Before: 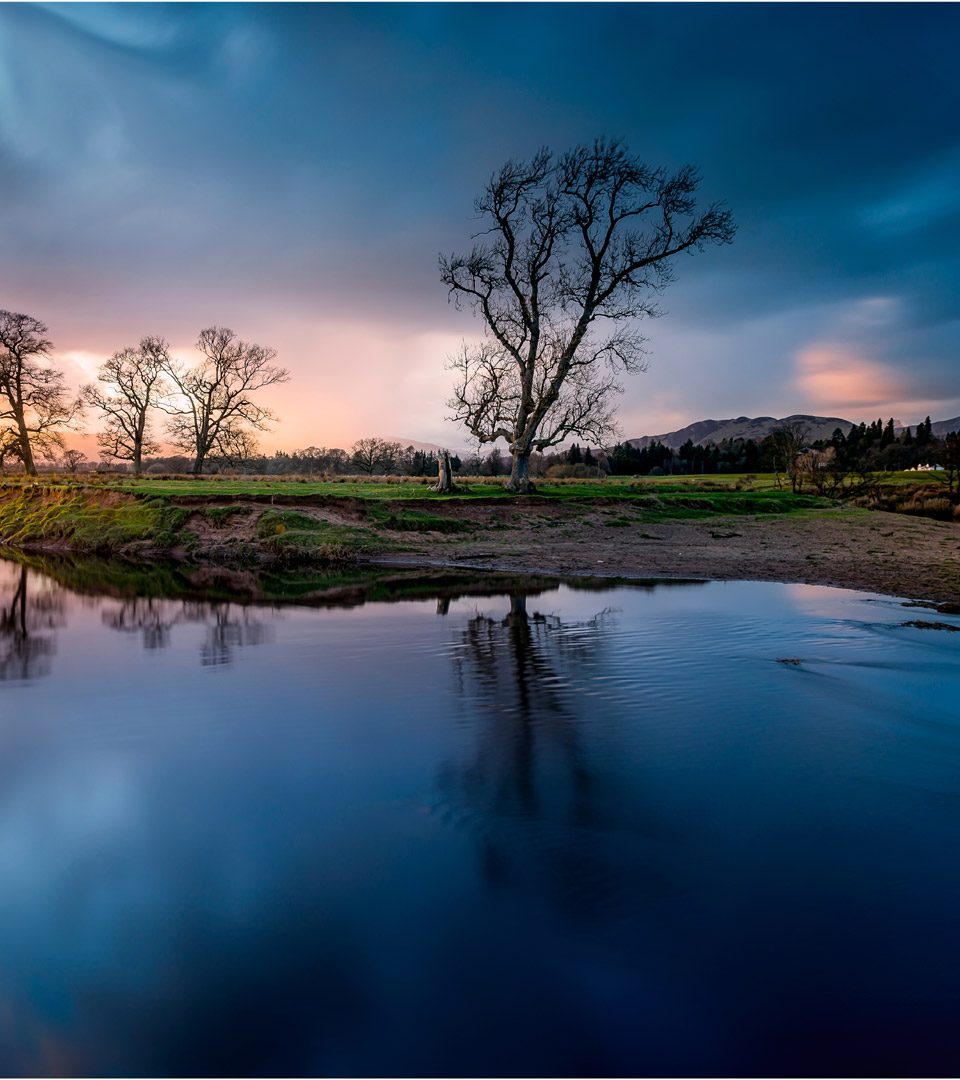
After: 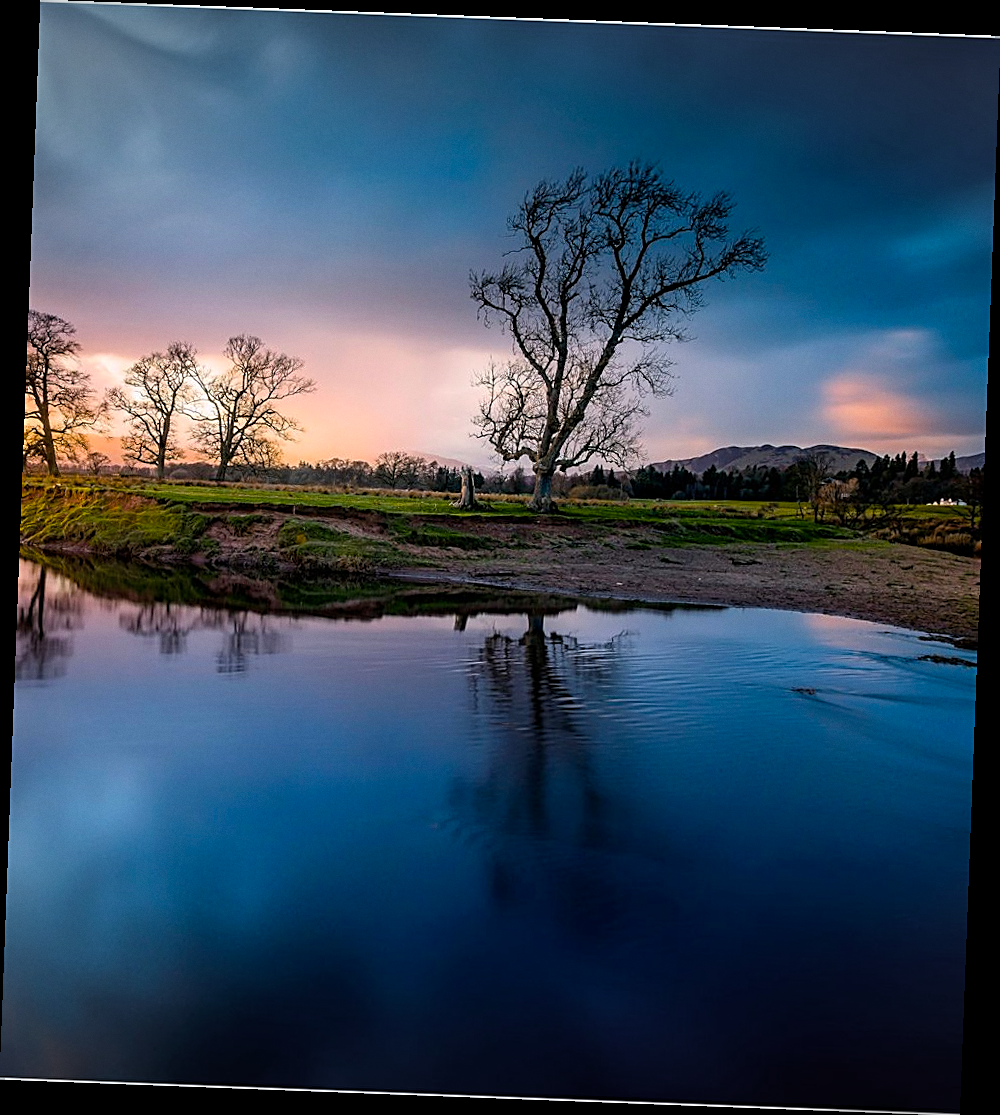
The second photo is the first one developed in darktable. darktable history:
rotate and perspective: rotation 2.17°, automatic cropping off
color balance rgb: linear chroma grading › global chroma 15%, perceptual saturation grading › global saturation 30%
grain: coarseness 0.09 ISO, strength 10%
white balance: emerald 1
color zones: curves: ch2 [(0, 0.5) (0.143, 0.5) (0.286, 0.489) (0.415, 0.421) (0.571, 0.5) (0.714, 0.5) (0.857, 0.5) (1, 0.5)]
sharpen: on, module defaults
color correction: saturation 0.85
vignetting: fall-off start 100%, brightness -0.282, width/height ratio 1.31
